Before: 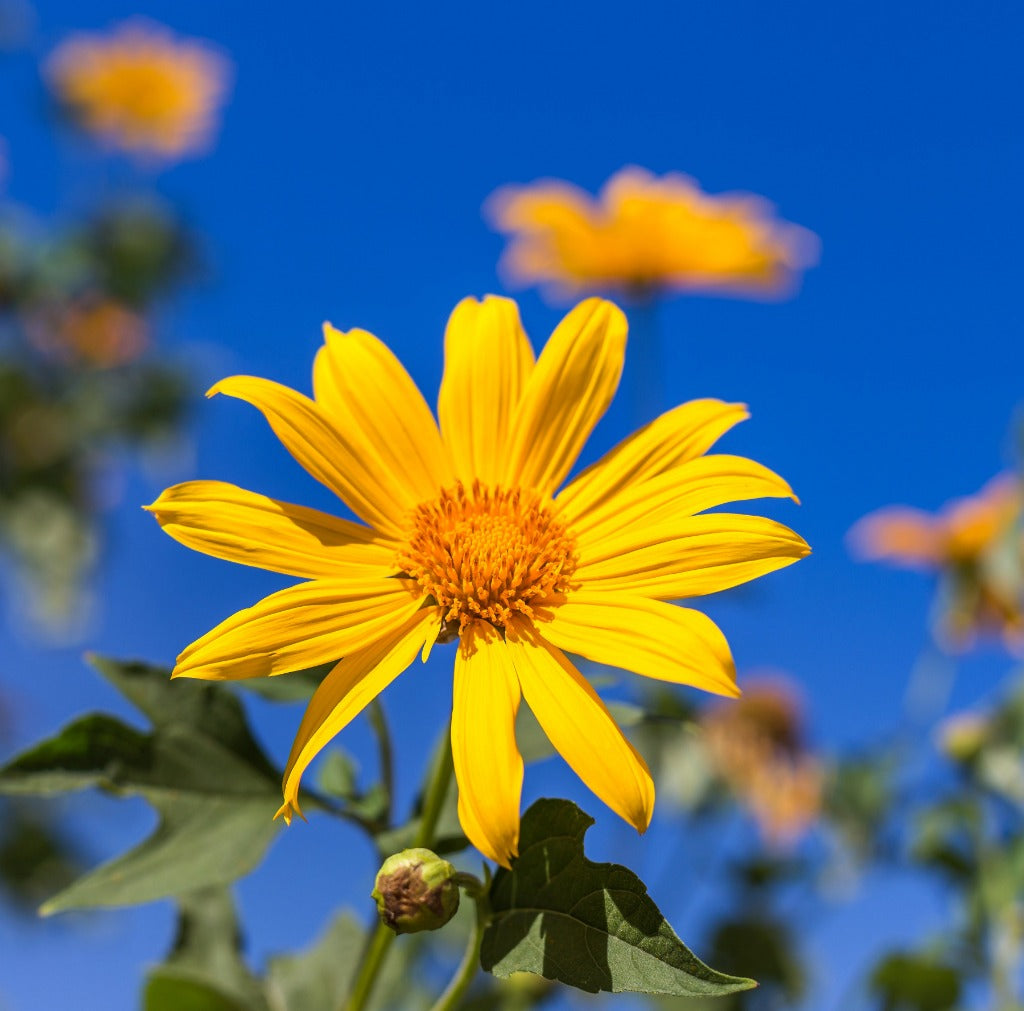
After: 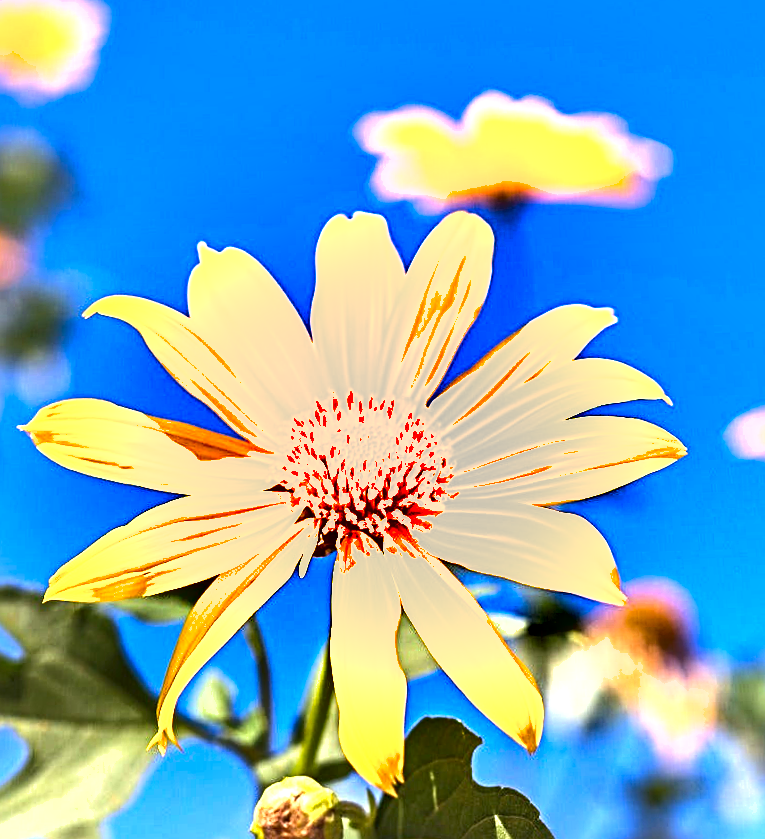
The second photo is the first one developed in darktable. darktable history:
sharpen: radius 4
rotate and perspective: rotation -1.68°, lens shift (vertical) -0.146, crop left 0.049, crop right 0.912, crop top 0.032, crop bottom 0.96
shadows and highlights: soften with gaussian
exposure: black level correction 0, exposure 1.975 EV, compensate exposure bias true, compensate highlight preservation false
crop: left 9.929%, top 3.475%, right 9.188%, bottom 9.529%
white balance: red 1.05, blue 1.072
